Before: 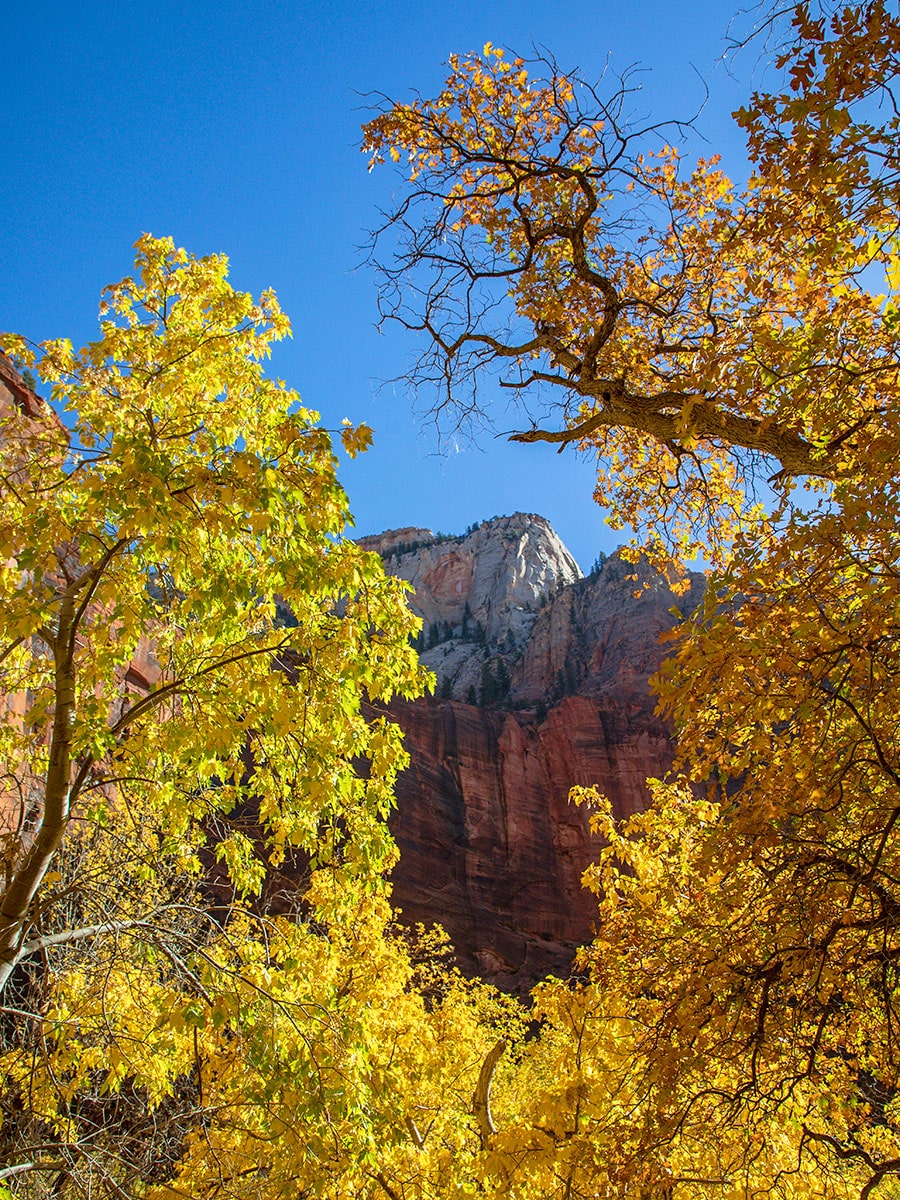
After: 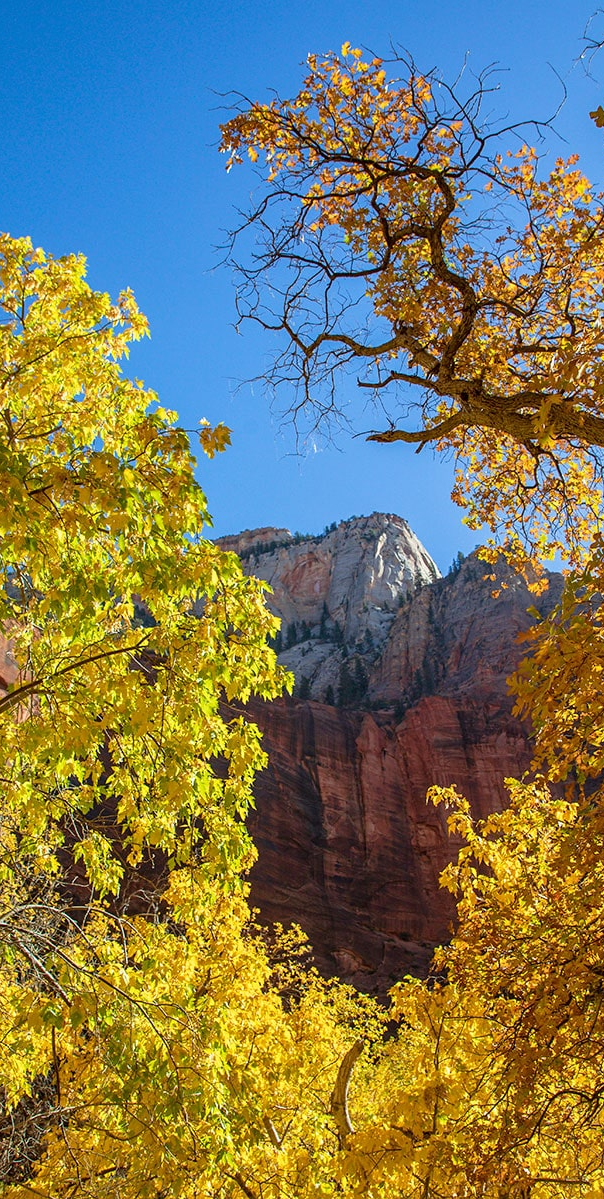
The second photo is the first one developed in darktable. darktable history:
crop and rotate: left 15.845%, right 17.034%
